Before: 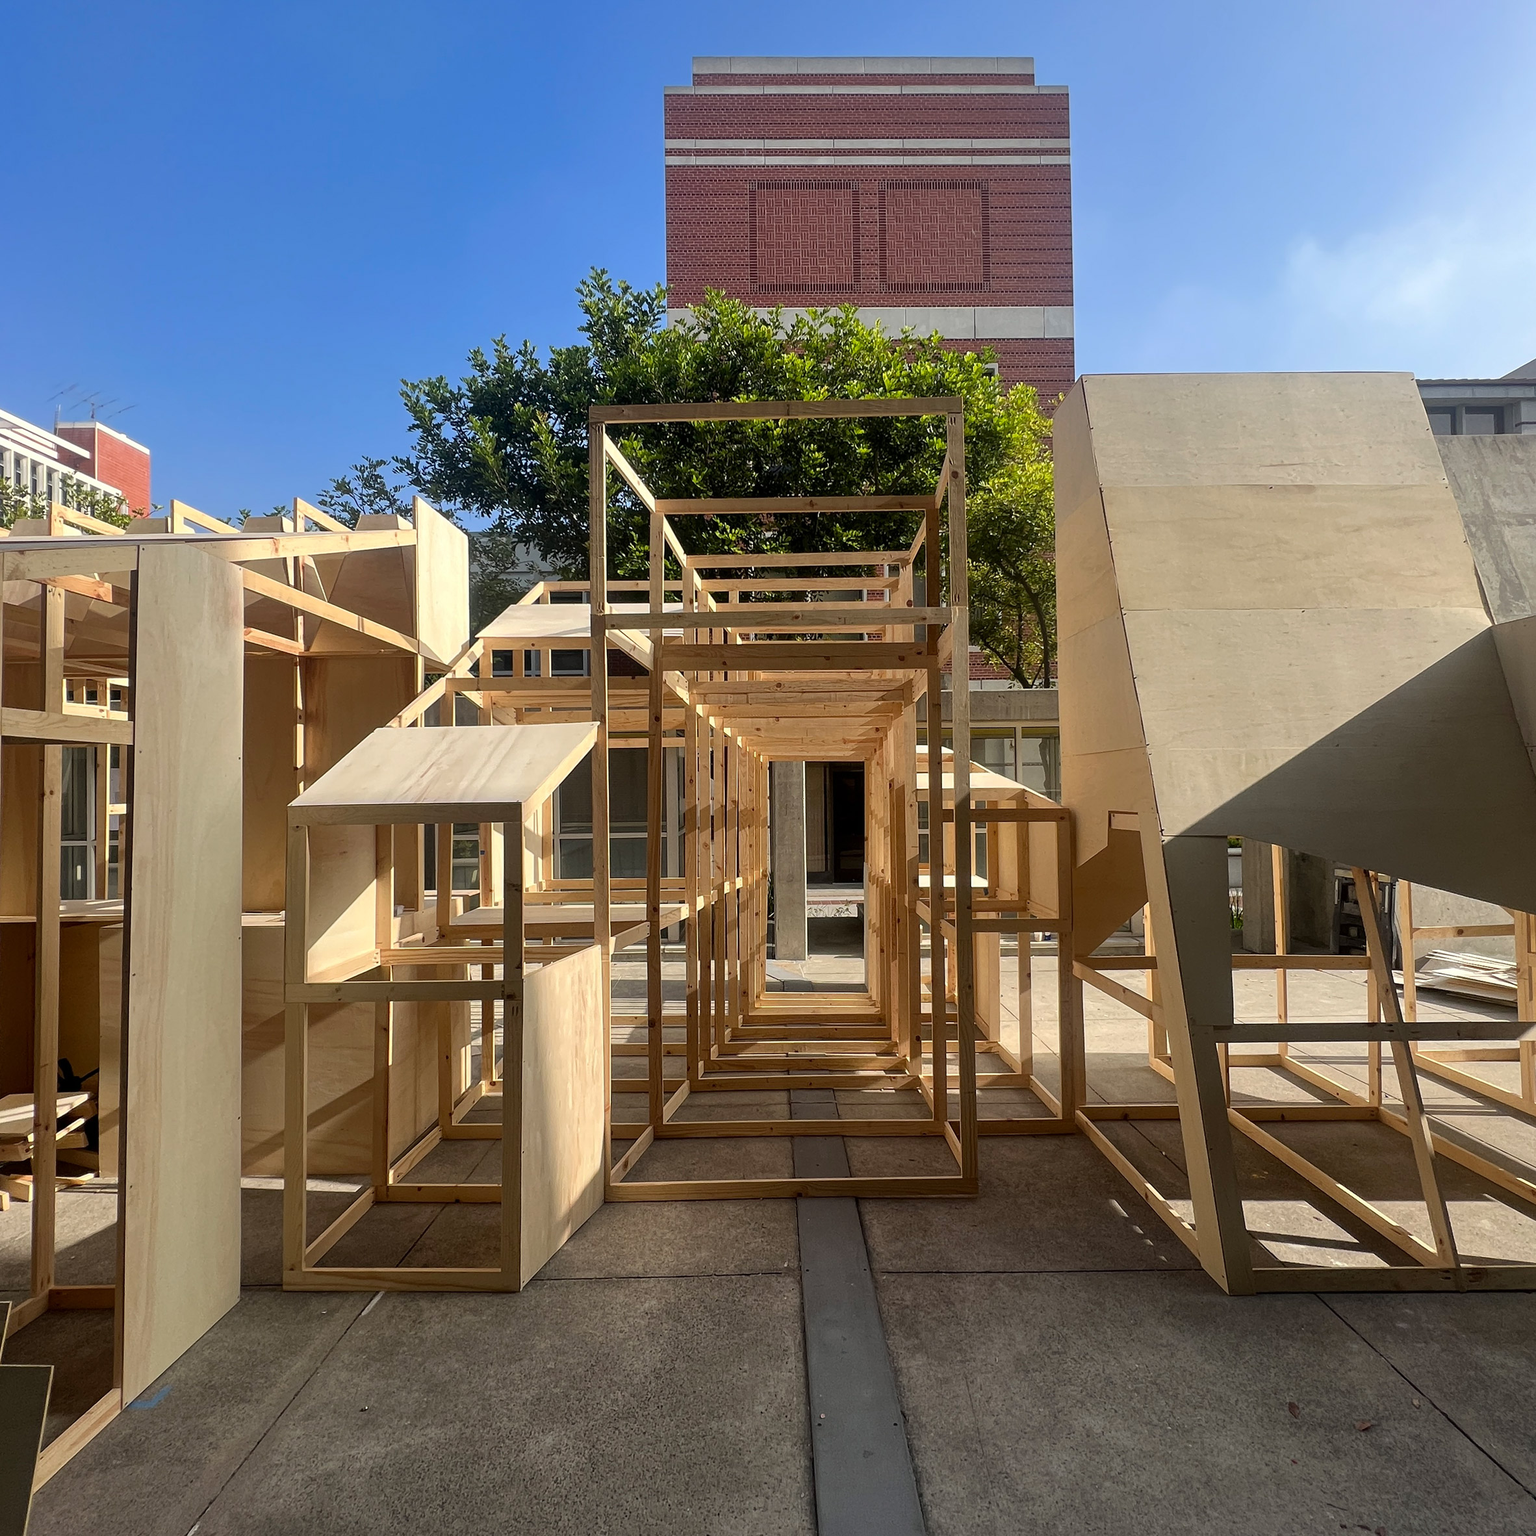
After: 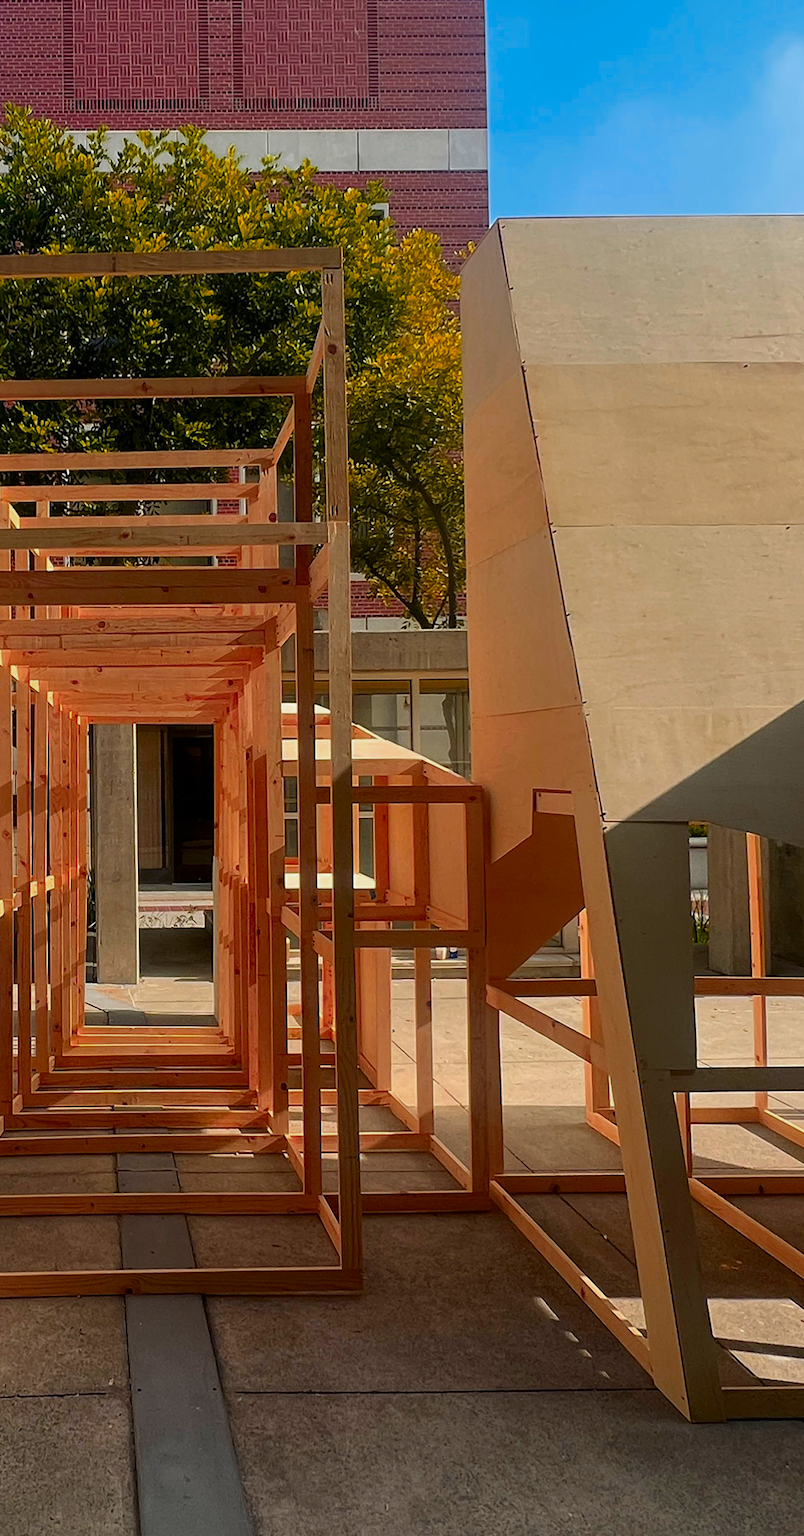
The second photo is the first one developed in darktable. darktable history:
color zones: curves: ch0 [(0.473, 0.374) (0.742, 0.784)]; ch1 [(0.354, 0.737) (0.742, 0.705)]; ch2 [(0.318, 0.421) (0.758, 0.532)]
crop: left 45.678%, top 13.553%, right 14.242%, bottom 9.98%
